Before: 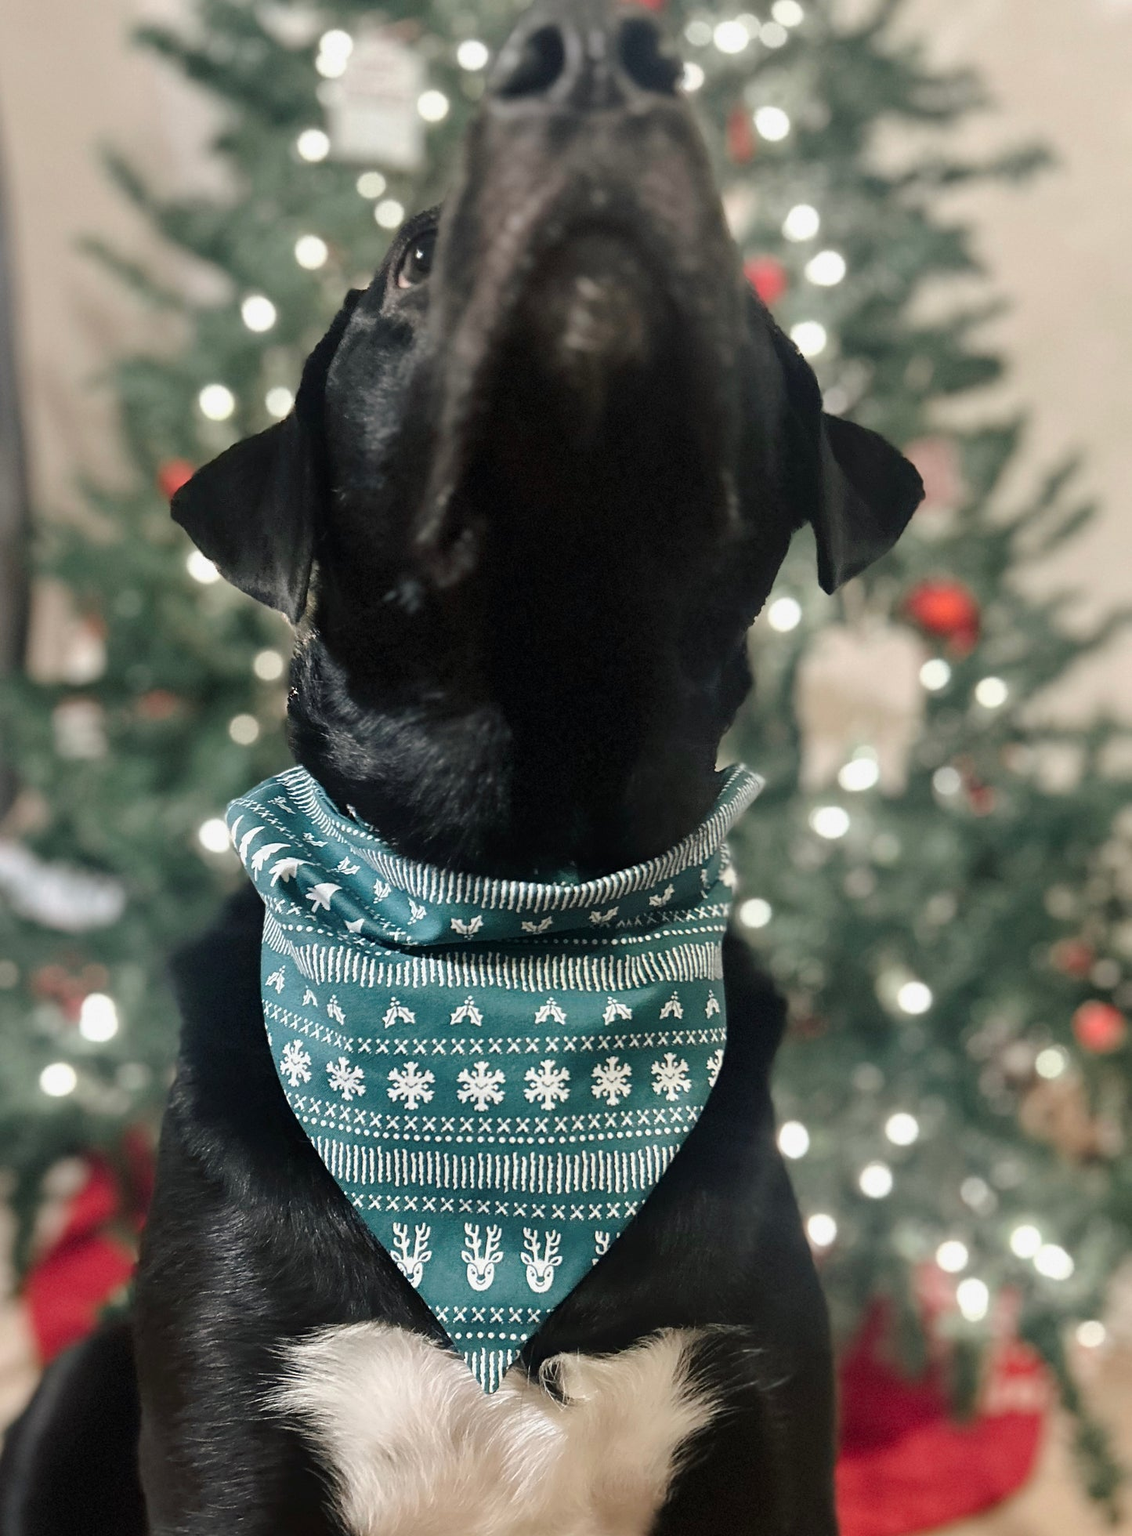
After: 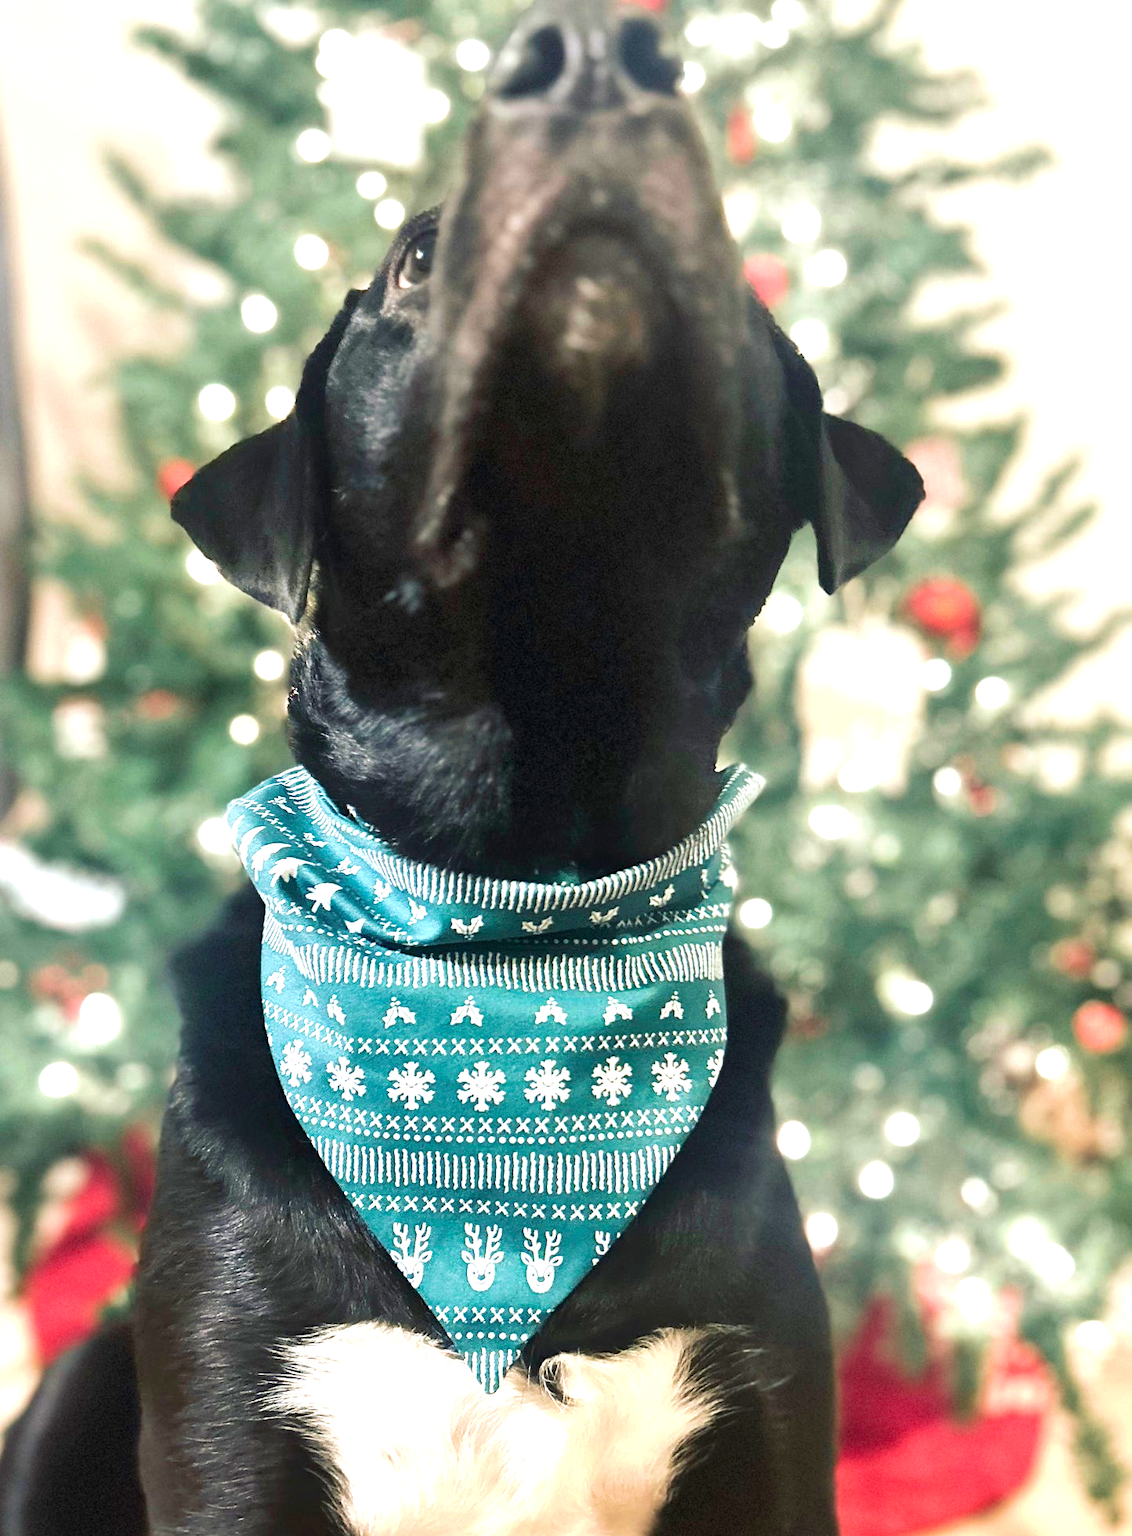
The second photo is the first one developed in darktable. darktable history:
velvia: strength 36.57%
exposure: black level correction 0, exposure 1.3 EV, compensate highlight preservation false
